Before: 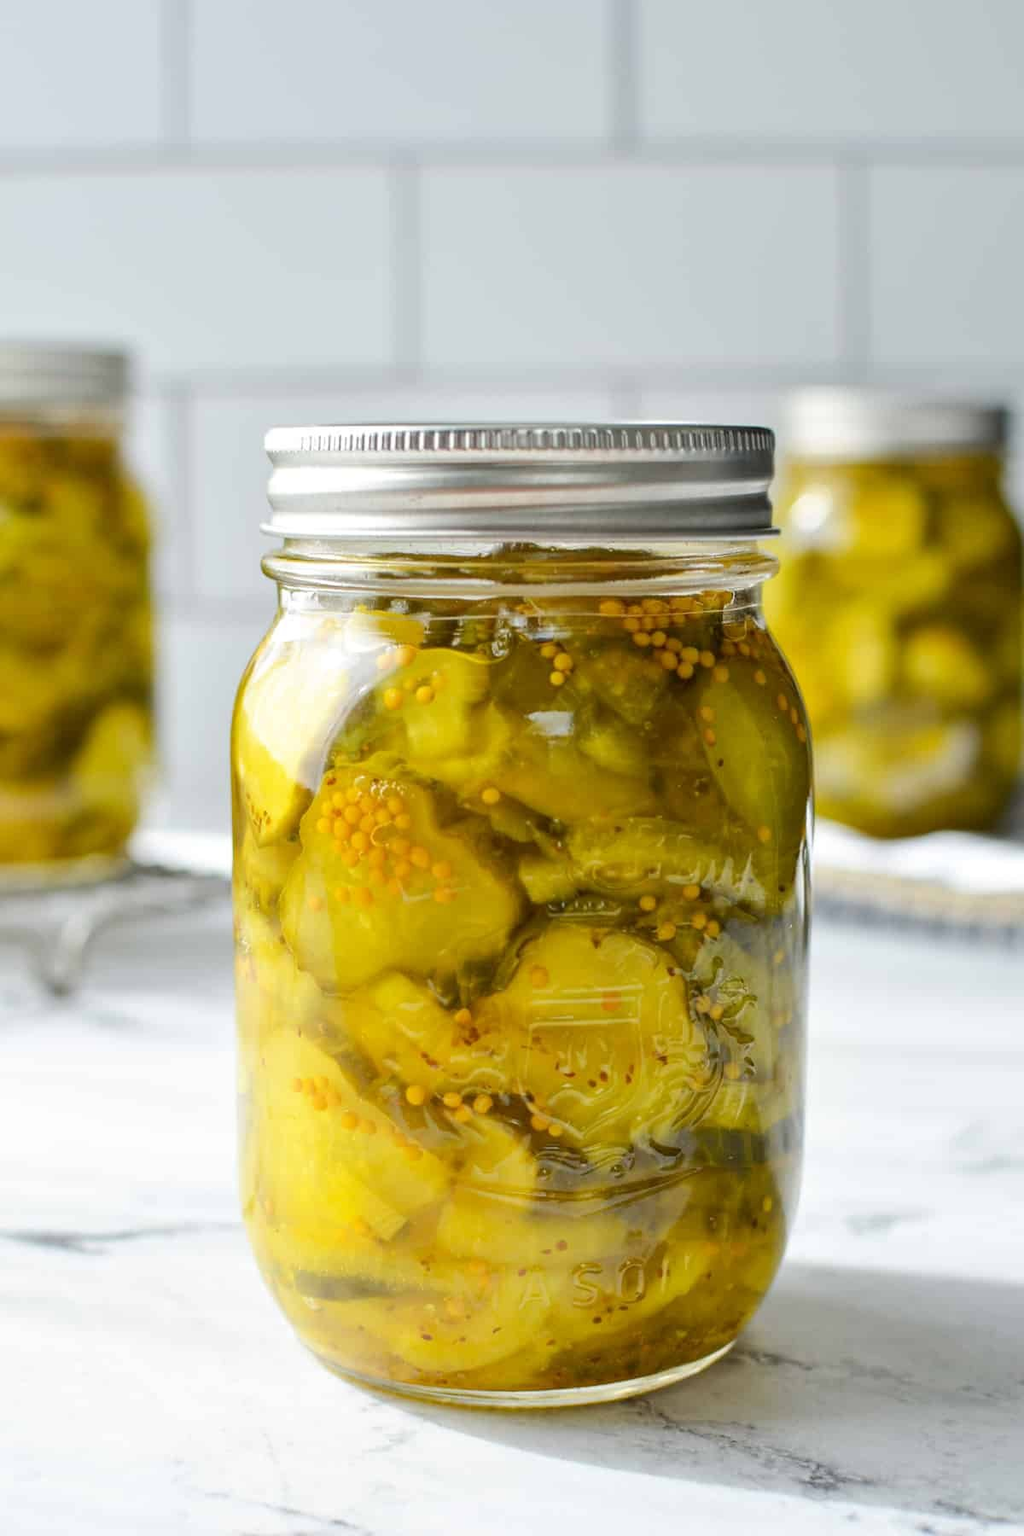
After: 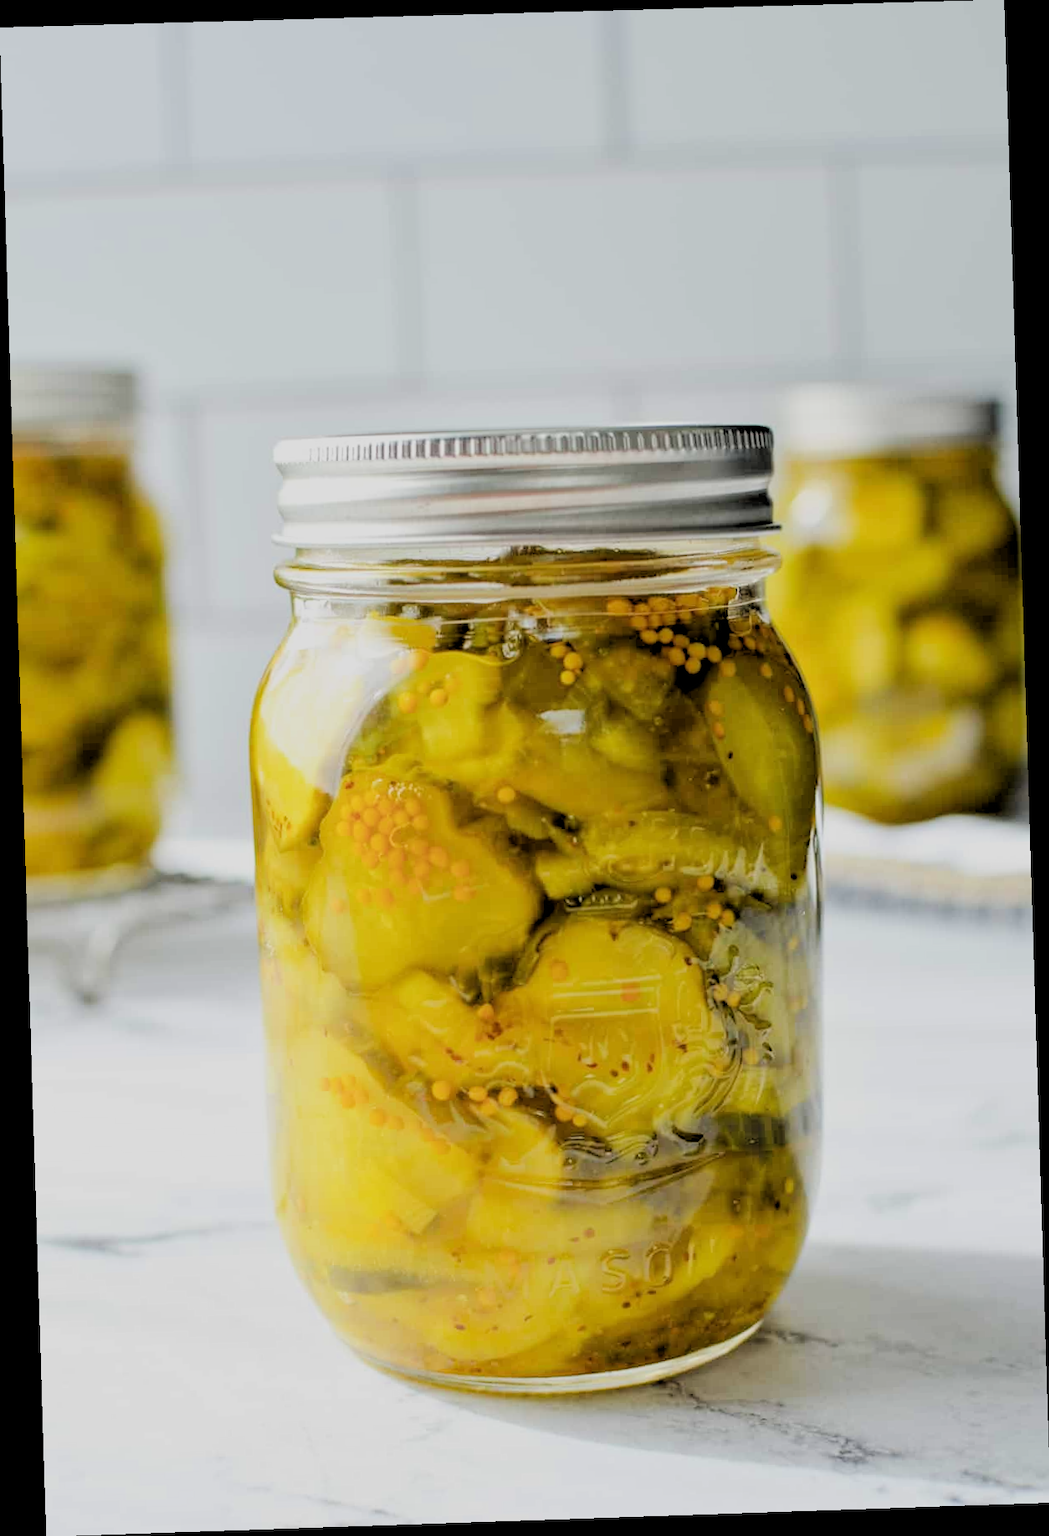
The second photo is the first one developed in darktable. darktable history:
rotate and perspective: rotation -1.77°, lens shift (horizontal) 0.004, automatic cropping off
filmic rgb: black relative exposure -7.65 EV, white relative exposure 4.56 EV, hardness 3.61
rgb levels: levels [[0.029, 0.461, 0.922], [0, 0.5, 1], [0, 0.5, 1]]
exposure: exposure 0.131 EV, compensate highlight preservation false
